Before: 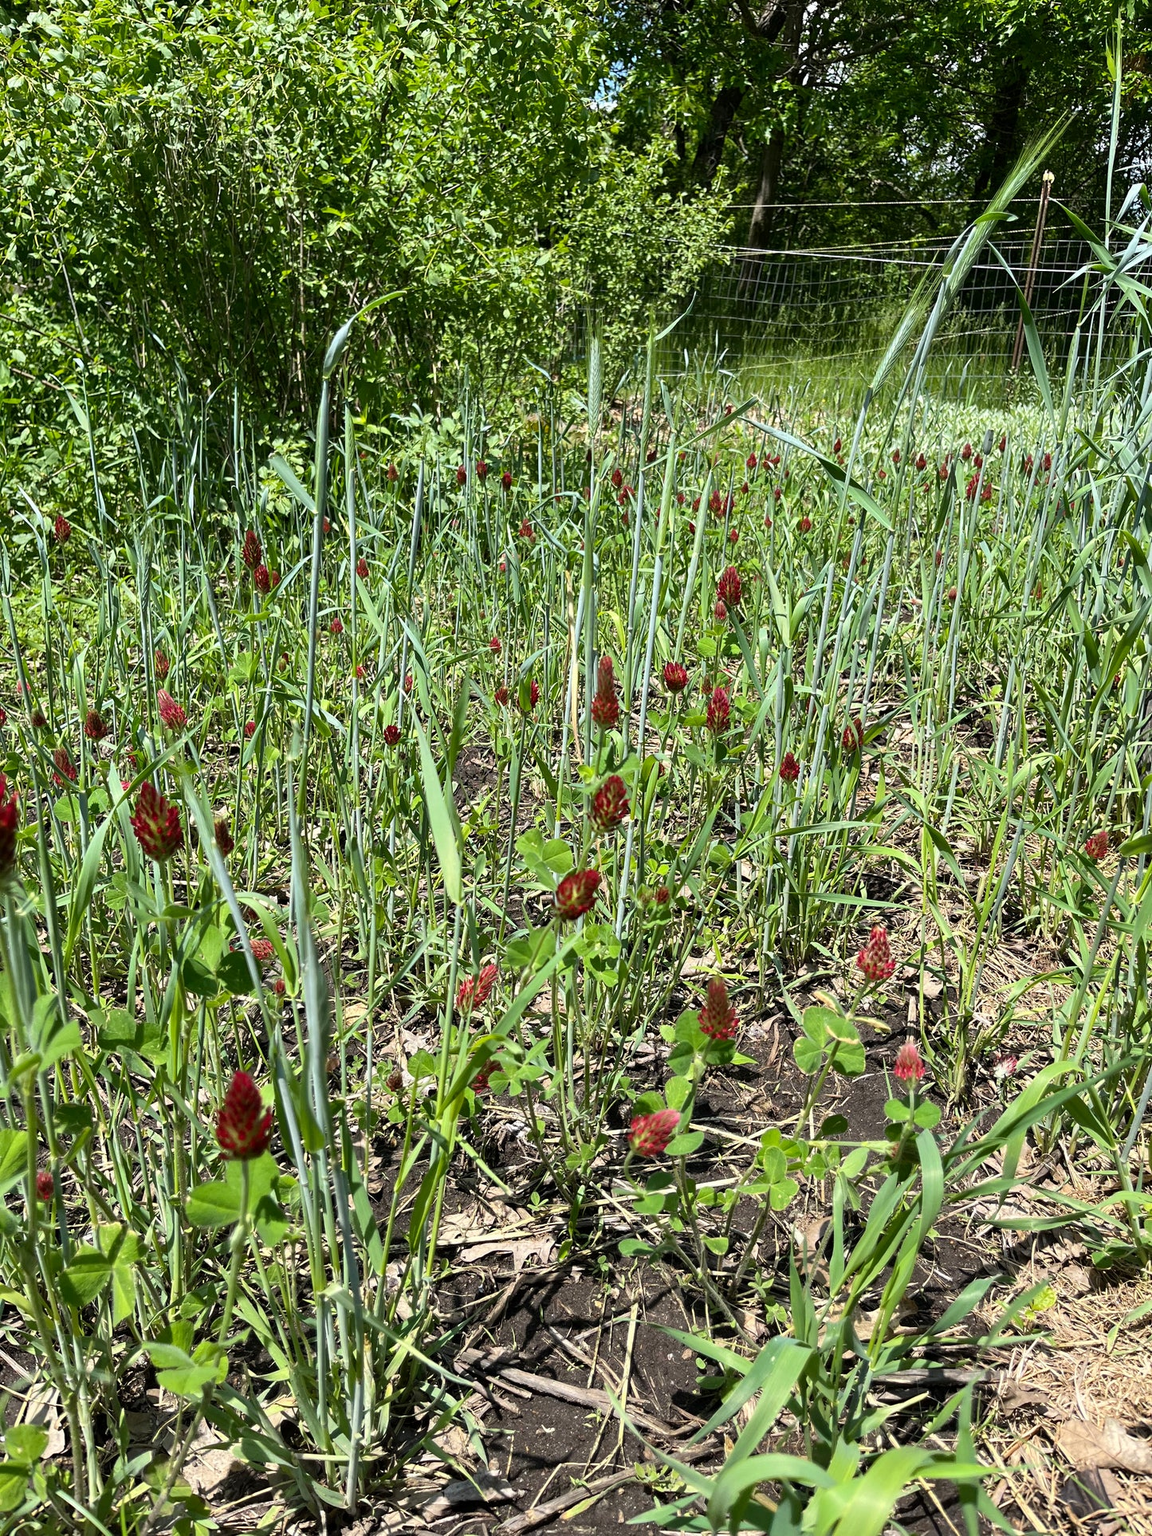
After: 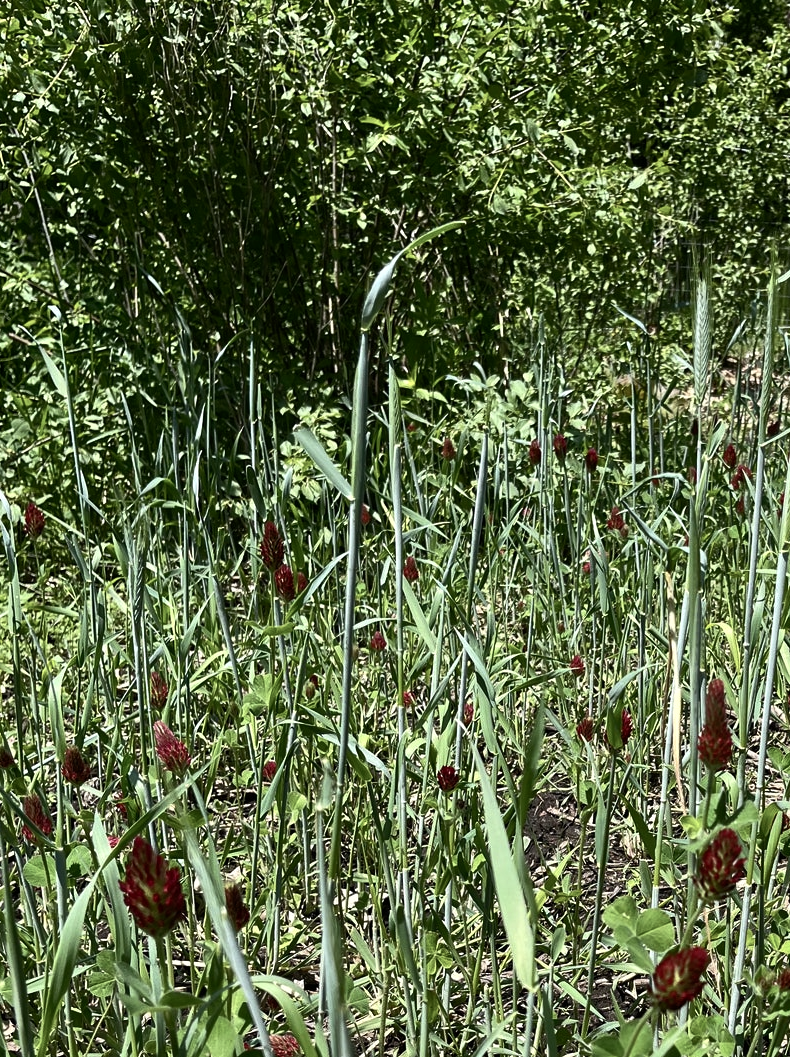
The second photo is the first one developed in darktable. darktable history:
crop and rotate: left 3.047%, top 7.509%, right 42.236%, bottom 37.598%
color balance rgb: perceptual saturation grading › highlights -31.88%, perceptual saturation grading › mid-tones 5.8%, perceptual saturation grading › shadows 18.12%, perceptual brilliance grading › highlights 3.62%, perceptual brilliance grading › mid-tones -18.12%, perceptual brilliance grading › shadows -41.3%
